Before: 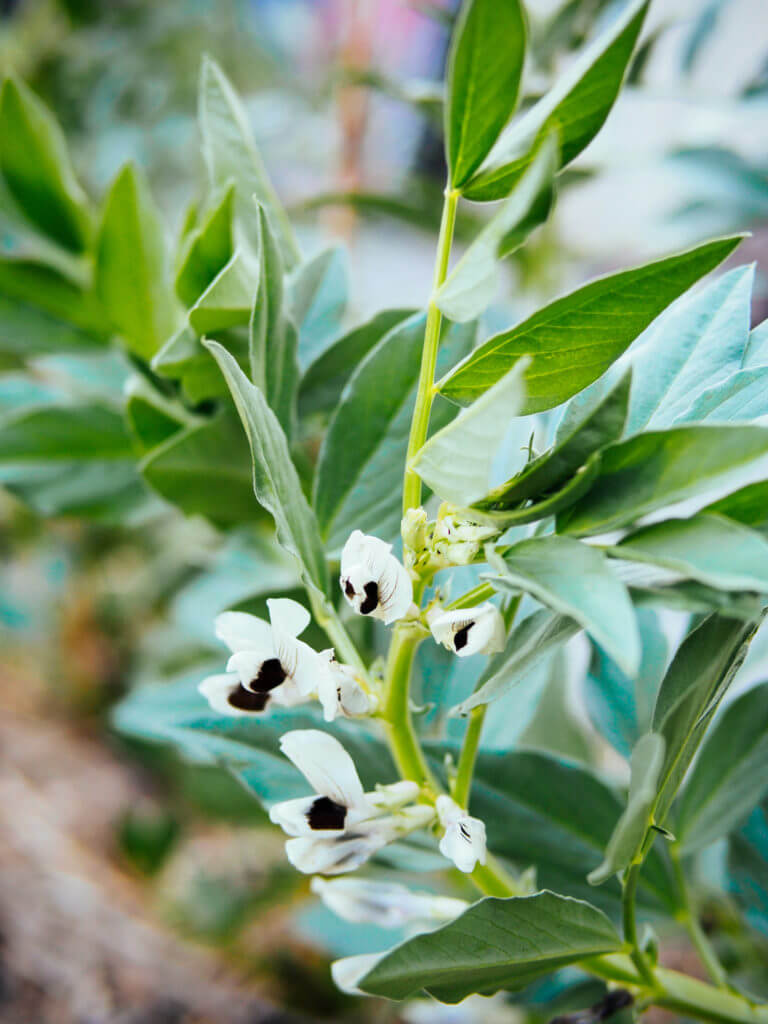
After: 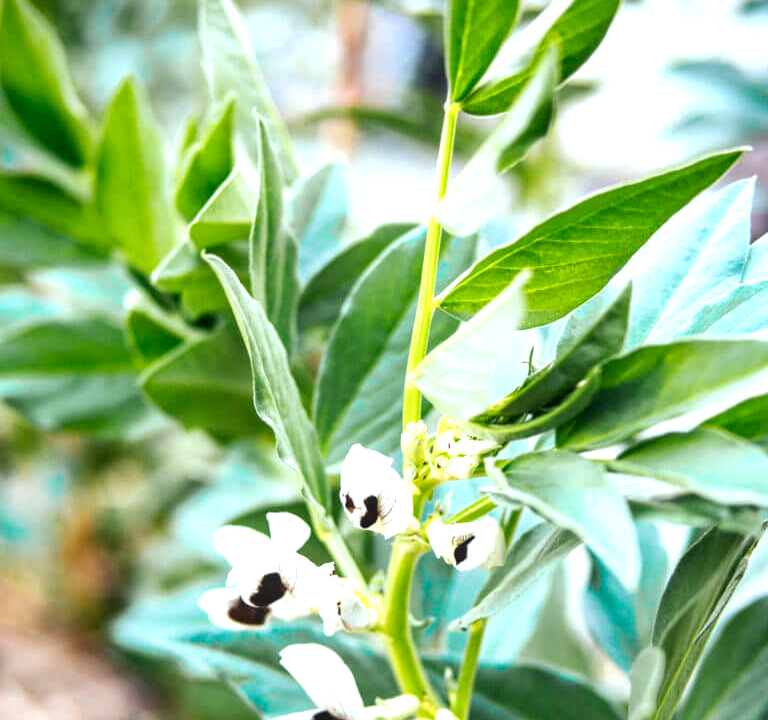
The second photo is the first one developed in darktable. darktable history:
exposure: black level correction 0.001, exposure 0.677 EV, compensate exposure bias true, compensate highlight preservation false
local contrast: on, module defaults
crop and rotate: top 8.457%, bottom 21.193%
